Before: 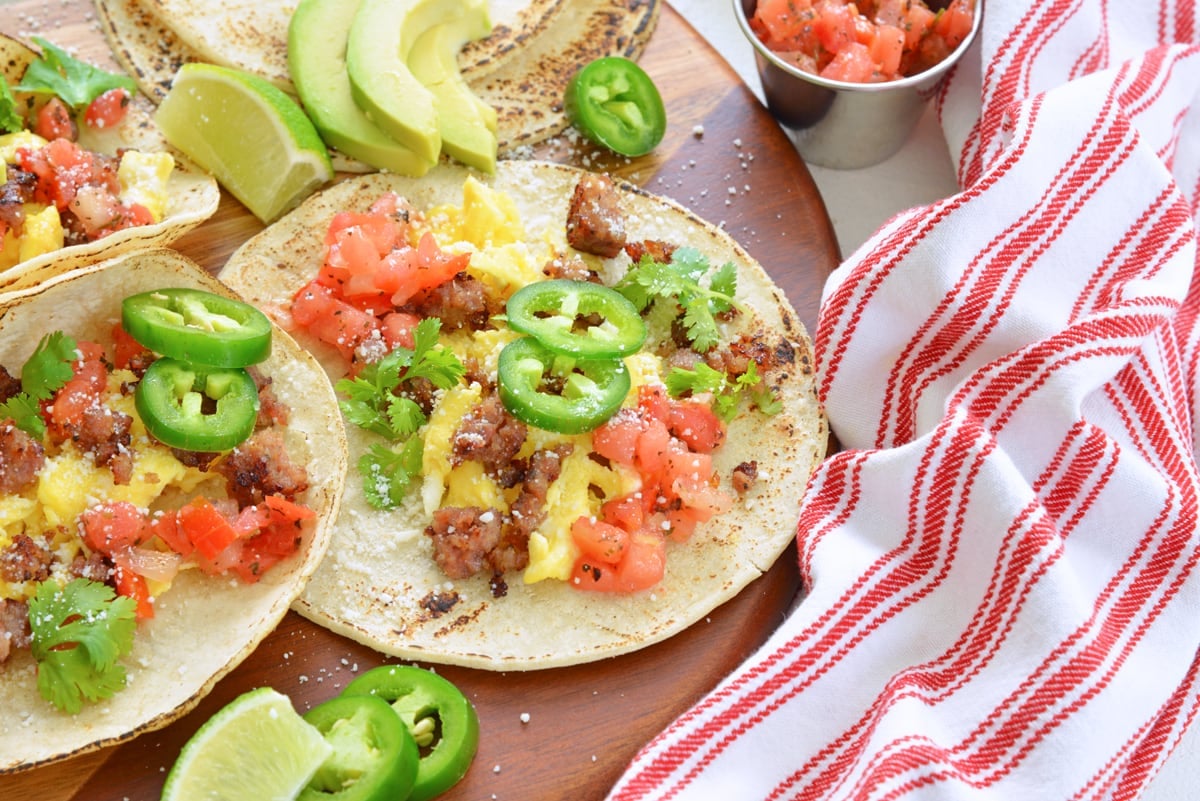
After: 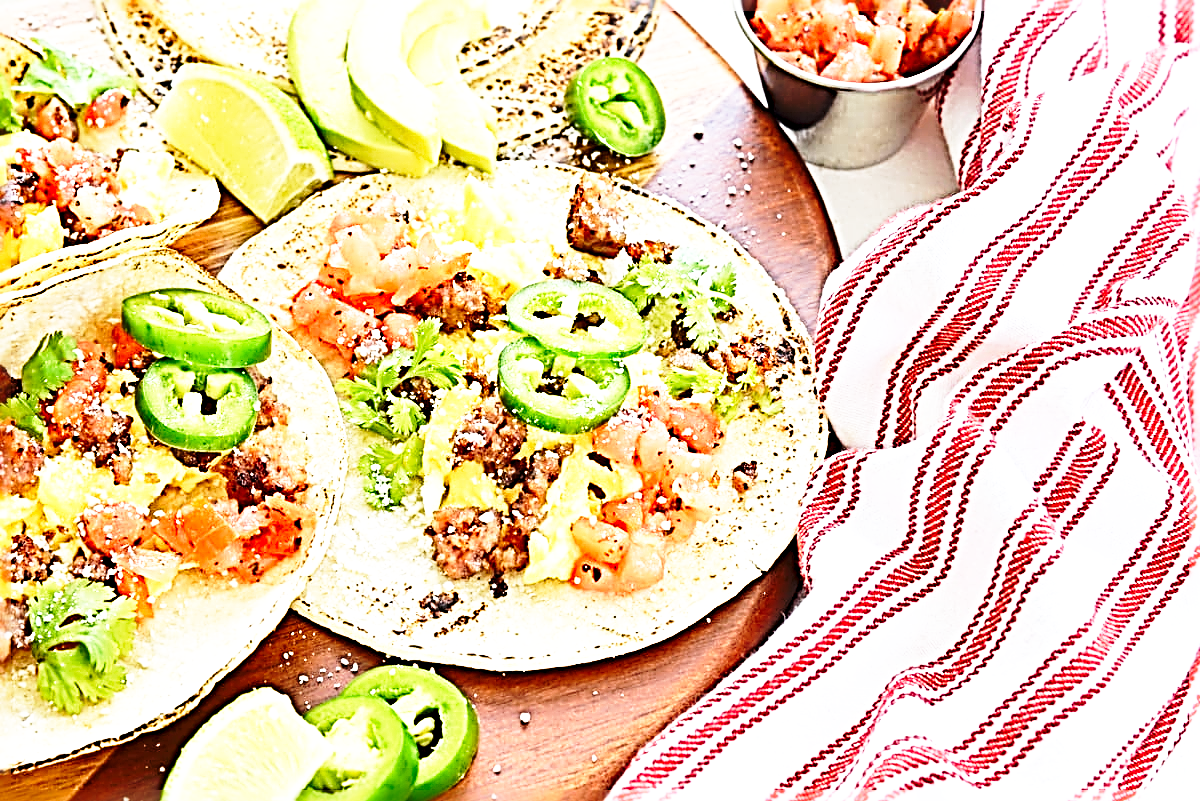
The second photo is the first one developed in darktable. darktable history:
tone equalizer: -8 EV -0.417 EV, -7 EV -0.389 EV, -6 EV -0.333 EV, -5 EV -0.222 EV, -3 EV 0.222 EV, -2 EV 0.333 EV, -1 EV 0.389 EV, +0 EV 0.417 EV, edges refinement/feathering 500, mask exposure compensation -1.57 EV, preserve details no
sharpen: radius 4.001, amount 2
base curve: curves: ch0 [(0, 0) (0.026, 0.03) (0.109, 0.232) (0.351, 0.748) (0.669, 0.968) (1, 1)], preserve colors none
